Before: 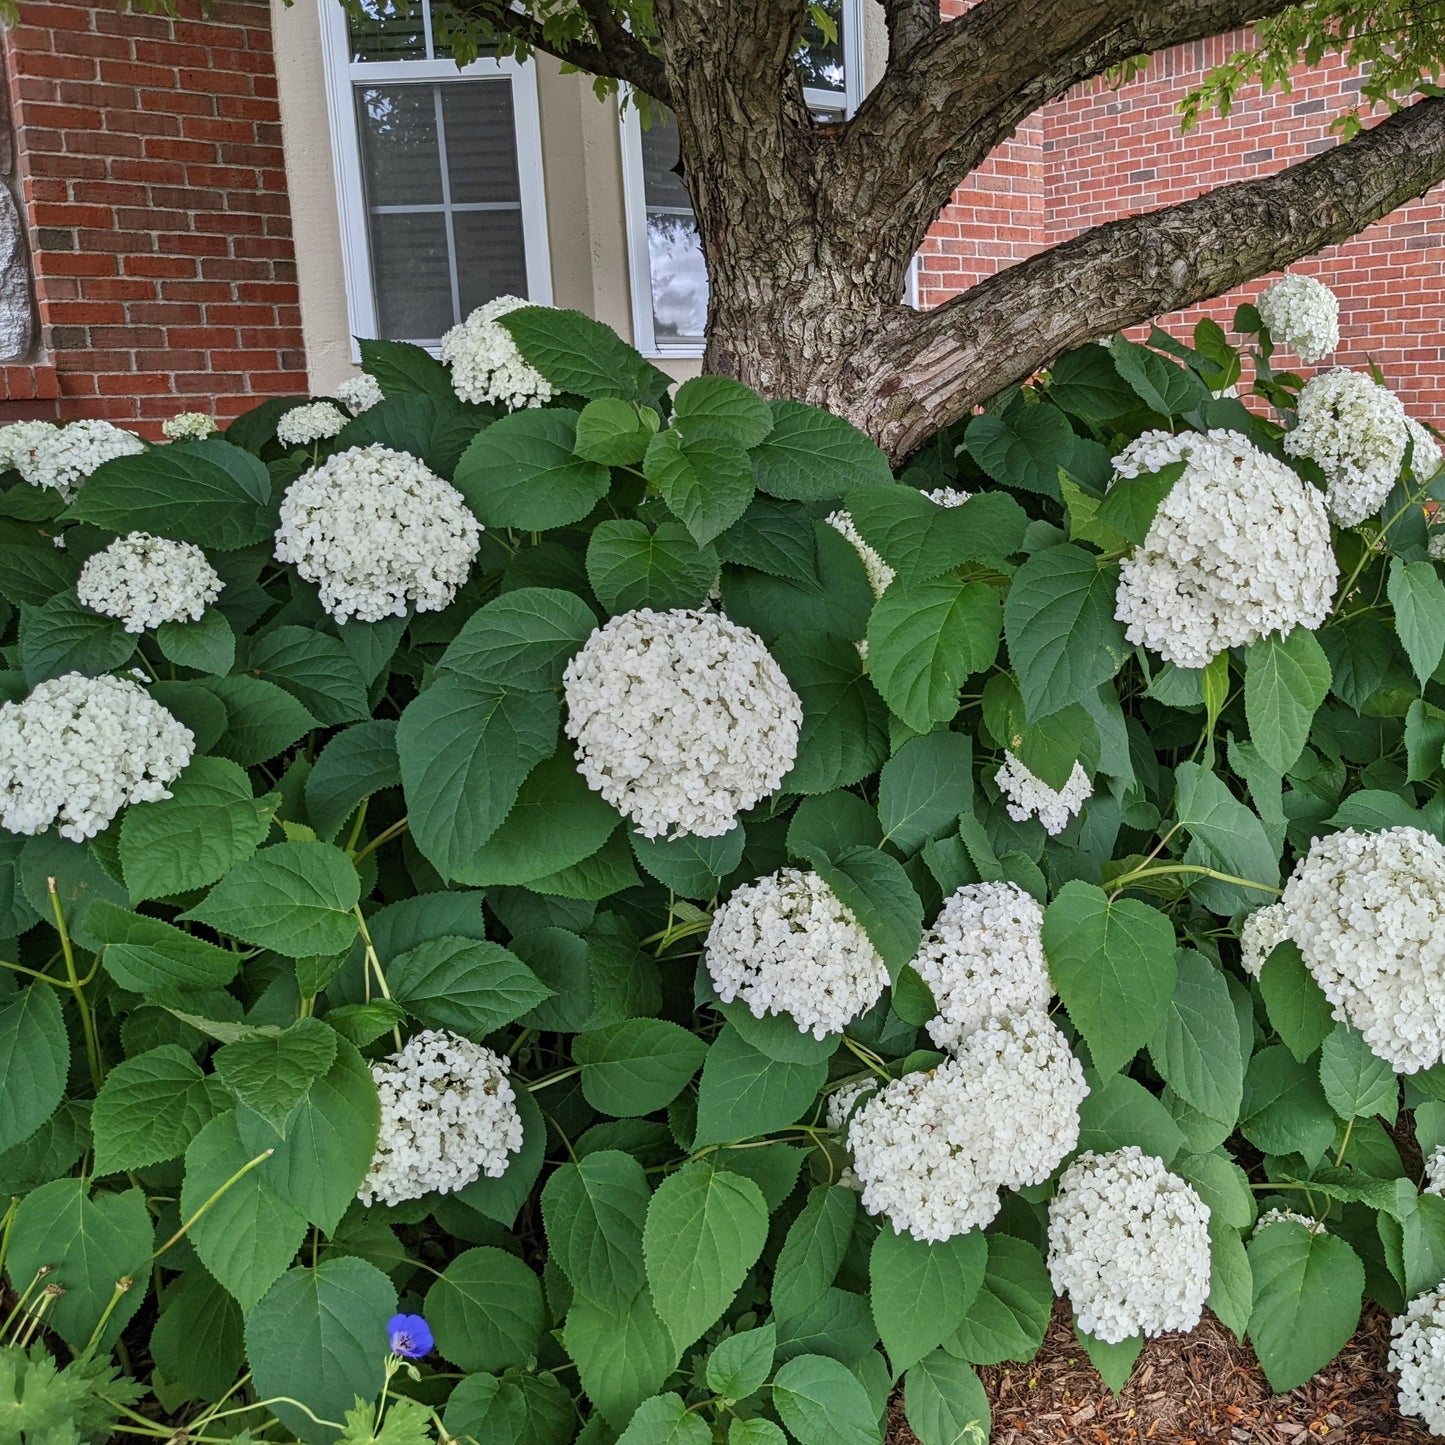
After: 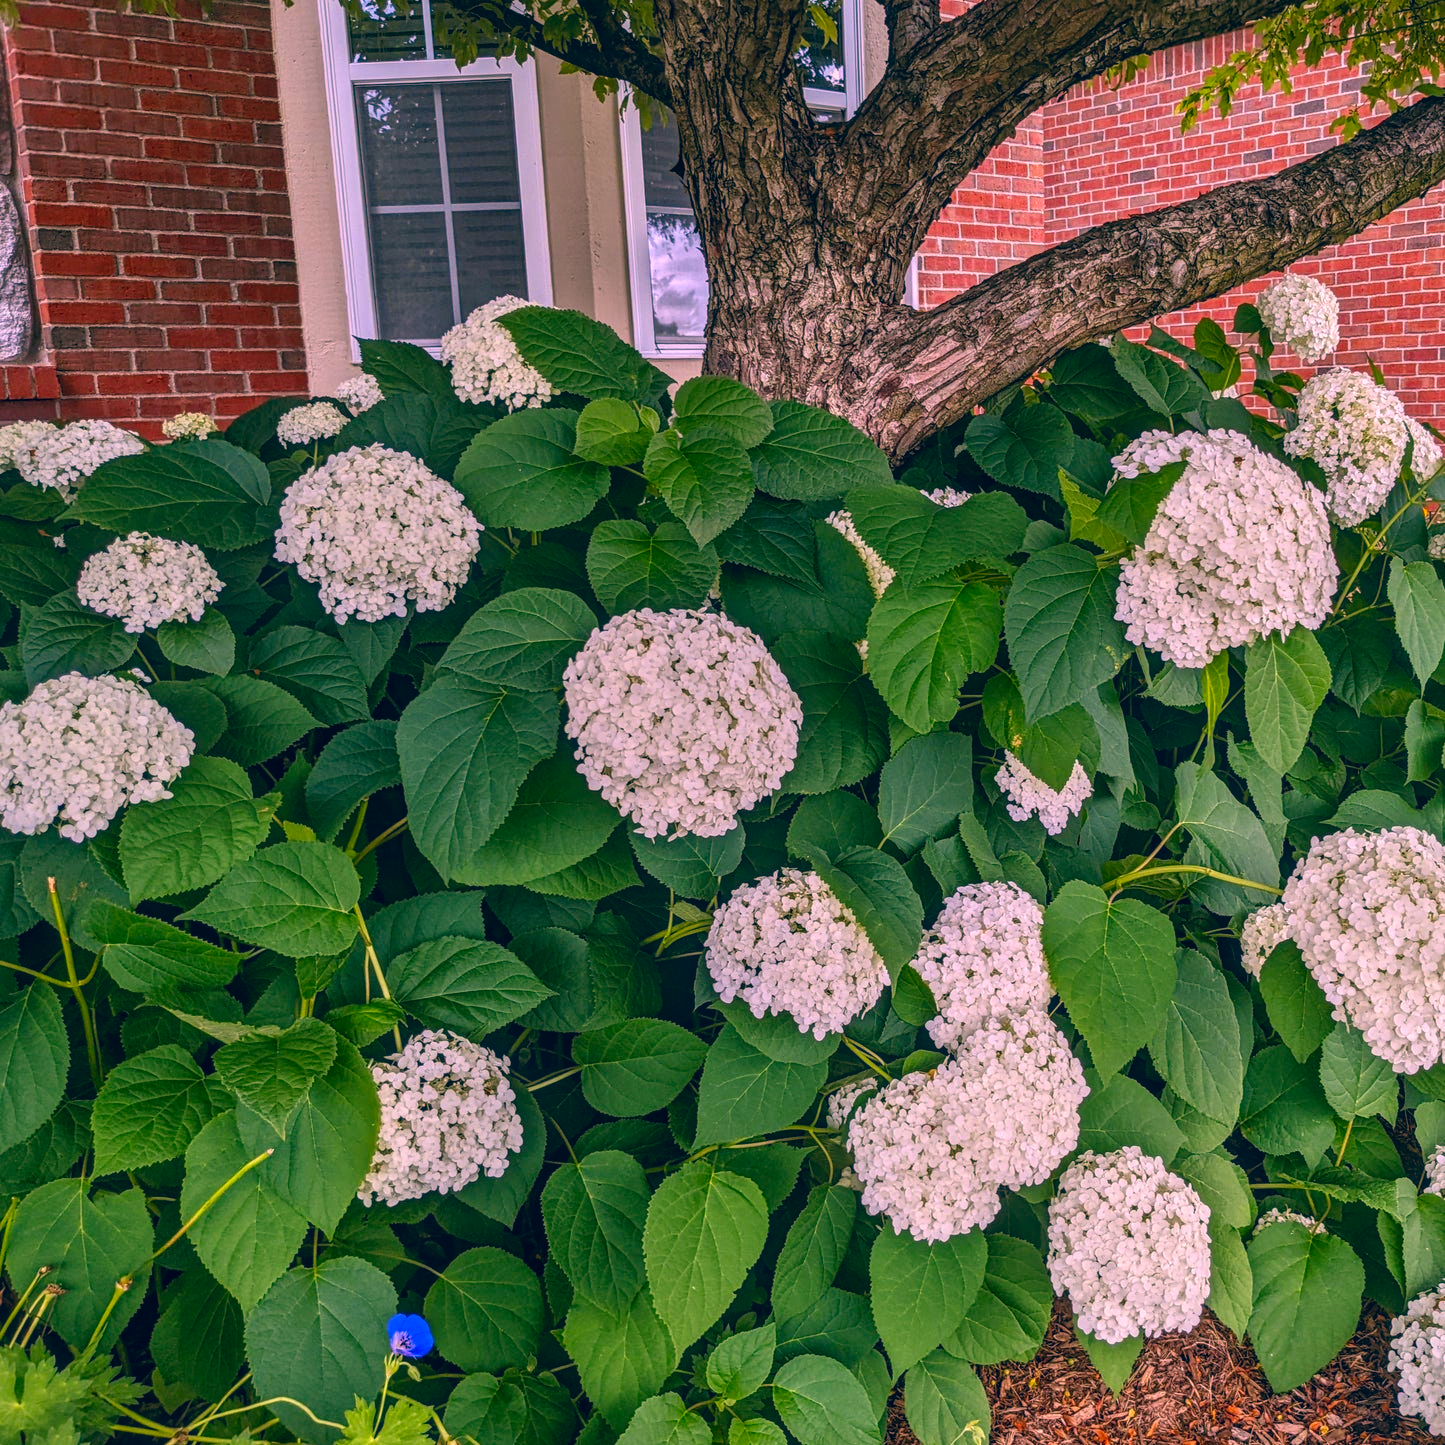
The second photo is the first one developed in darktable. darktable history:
local contrast: highlights 0%, shadows 0%, detail 133%
color correction: highlights a* 17.03, highlights b* 0.205, shadows a* -15.38, shadows b* -14.56, saturation 1.5
rgb levels: mode RGB, independent channels, levels [[0, 0.5, 1], [0, 0.521, 1], [0, 0.536, 1]]
